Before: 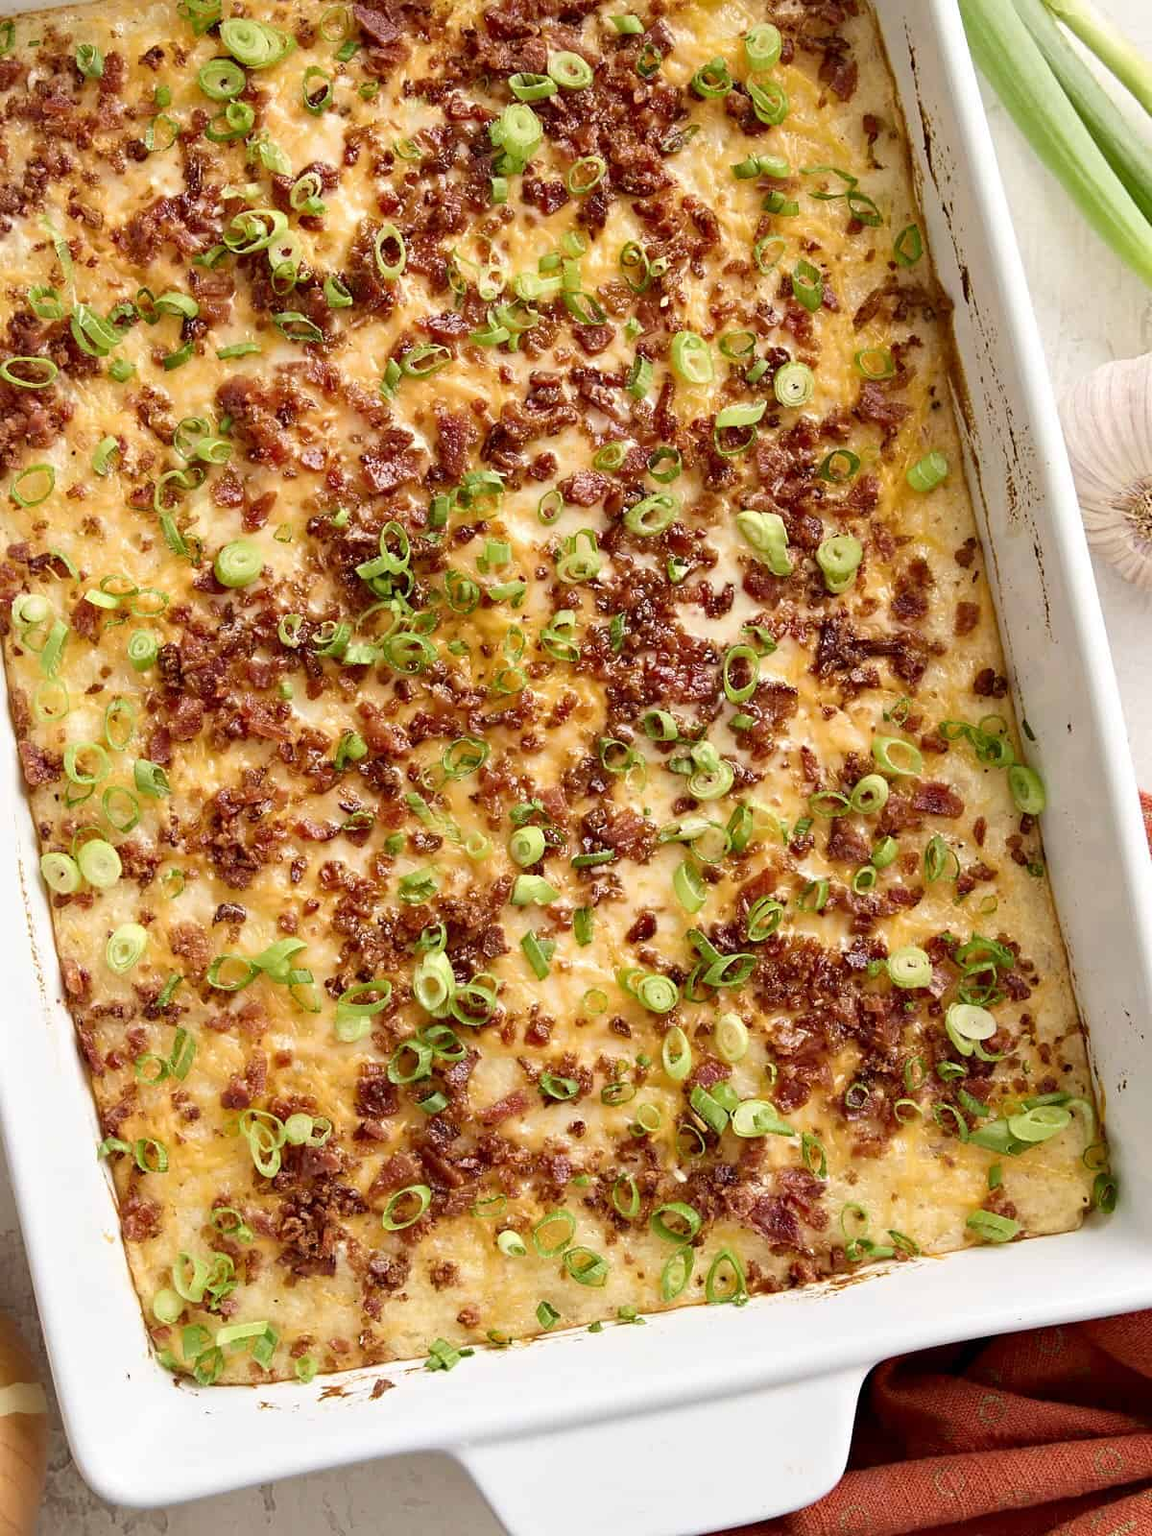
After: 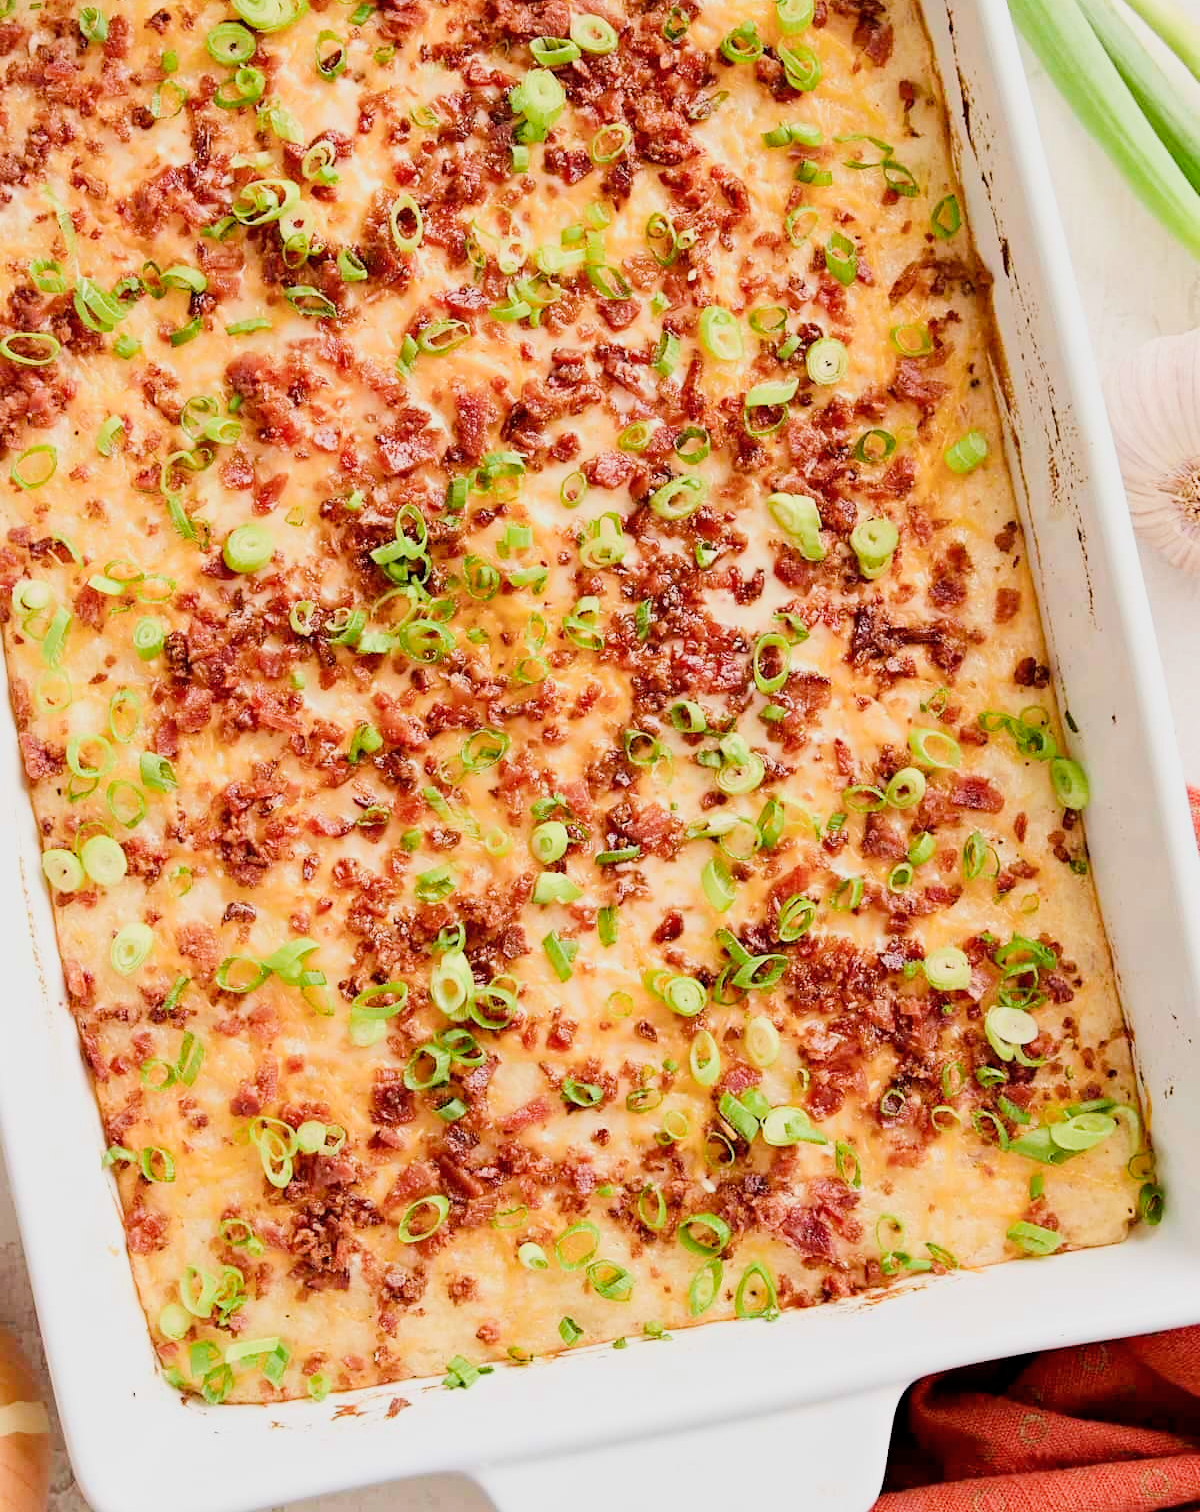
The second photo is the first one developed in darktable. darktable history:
crop and rotate: top 2.479%, bottom 3.018%
exposure: black level correction -0.001, exposure 0.9 EV, compensate exposure bias true, compensate highlight preservation false
filmic rgb: black relative exposure -7.32 EV, white relative exposure 5.09 EV, hardness 3.2
